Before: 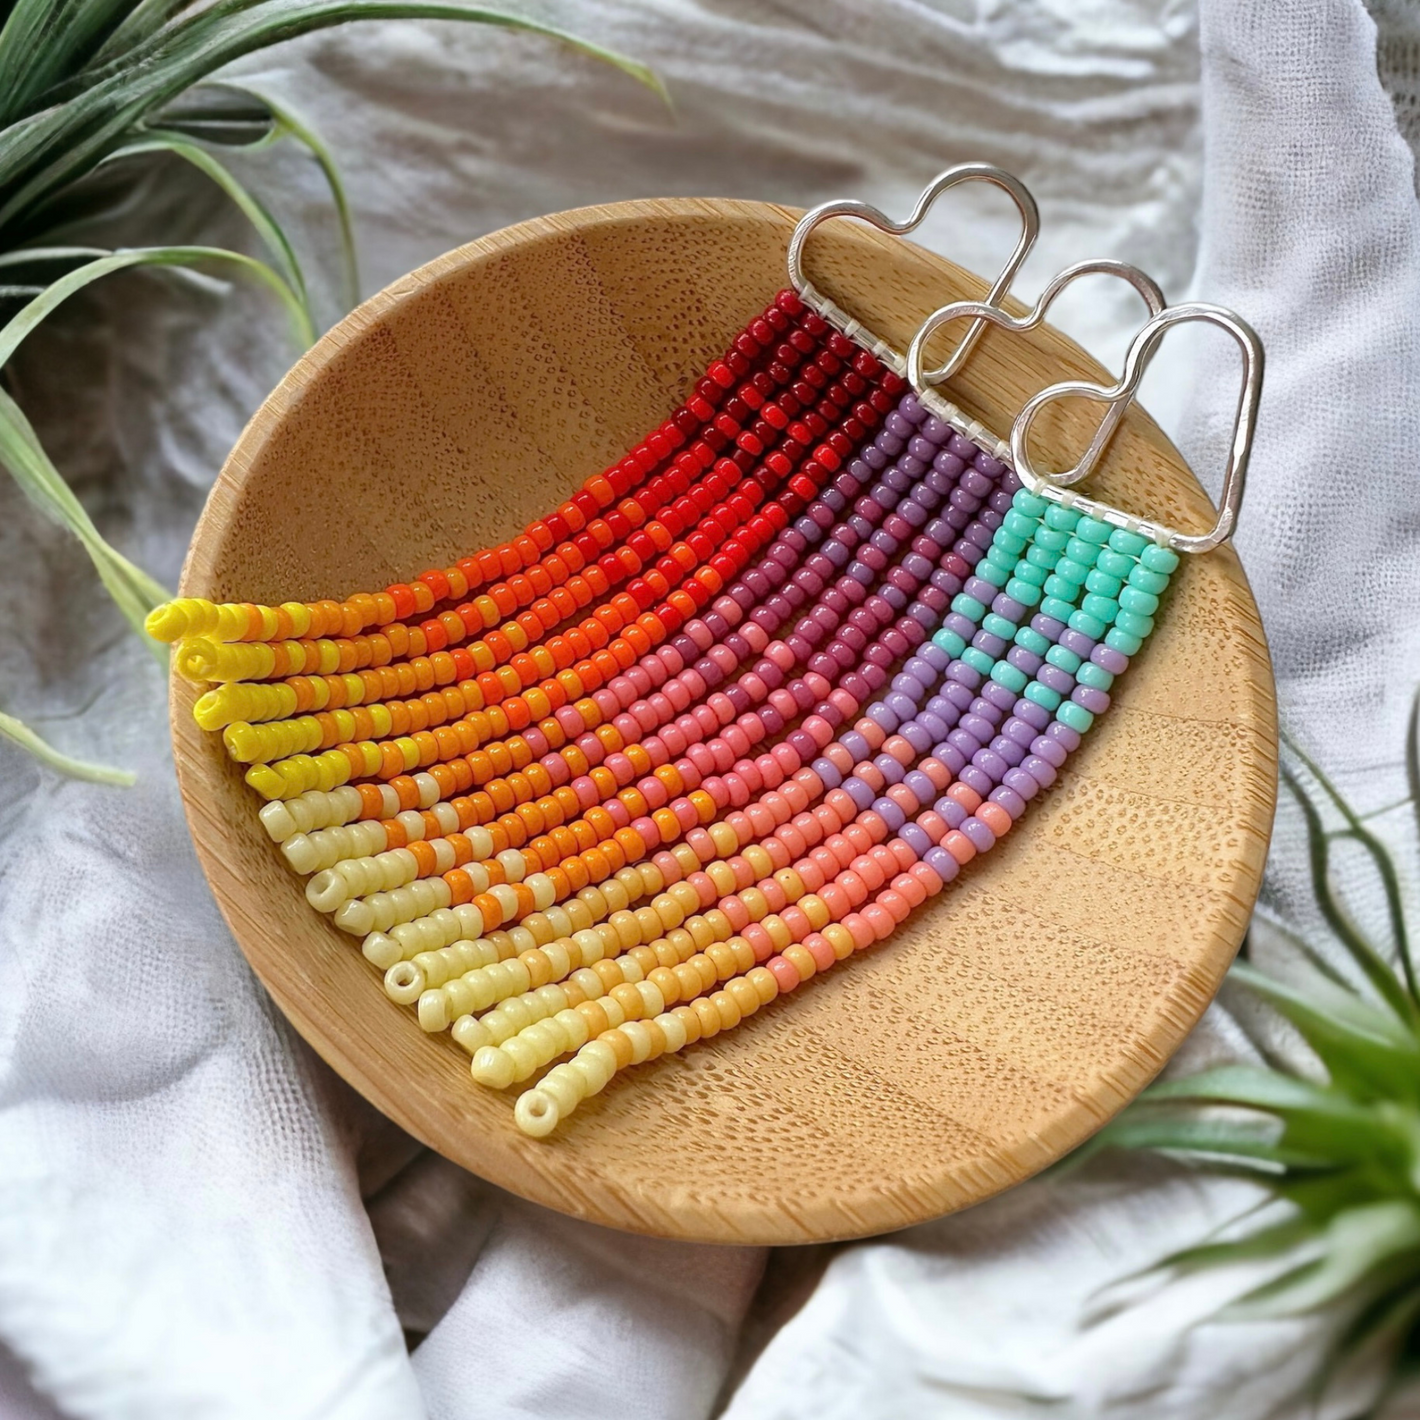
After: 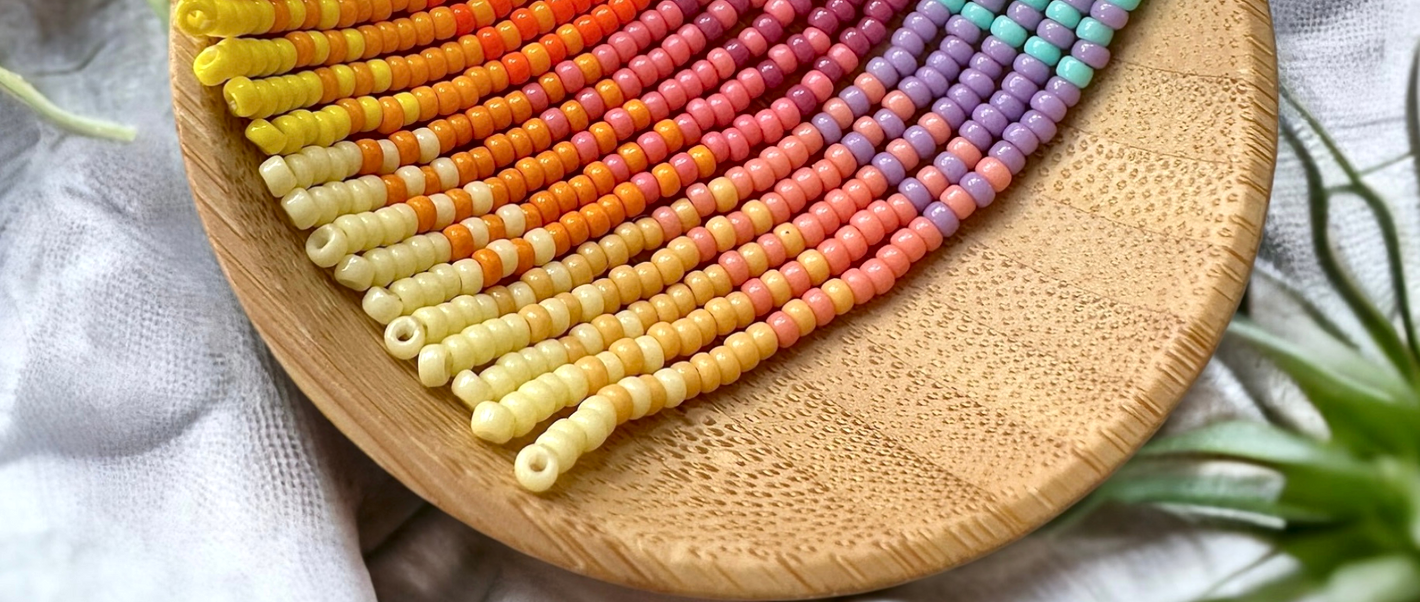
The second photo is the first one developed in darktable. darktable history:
crop: top 45.432%, bottom 12.105%
local contrast: mode bilateral grid, contrast 25, coarseness 60, detail 151%, midtone range 0.2
